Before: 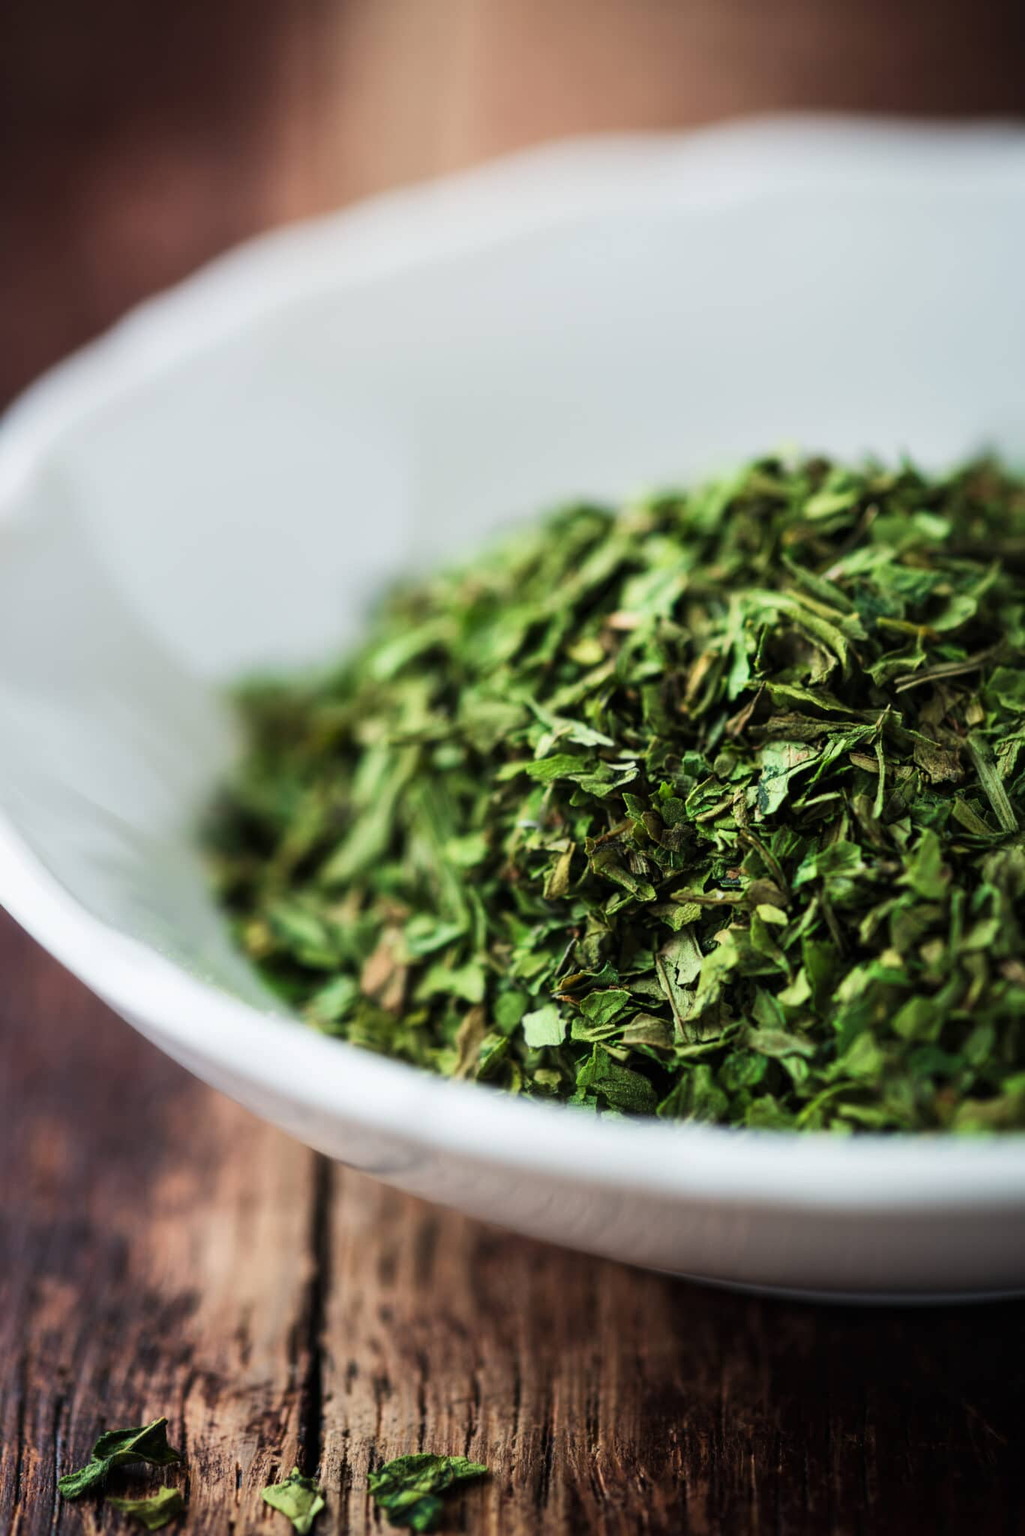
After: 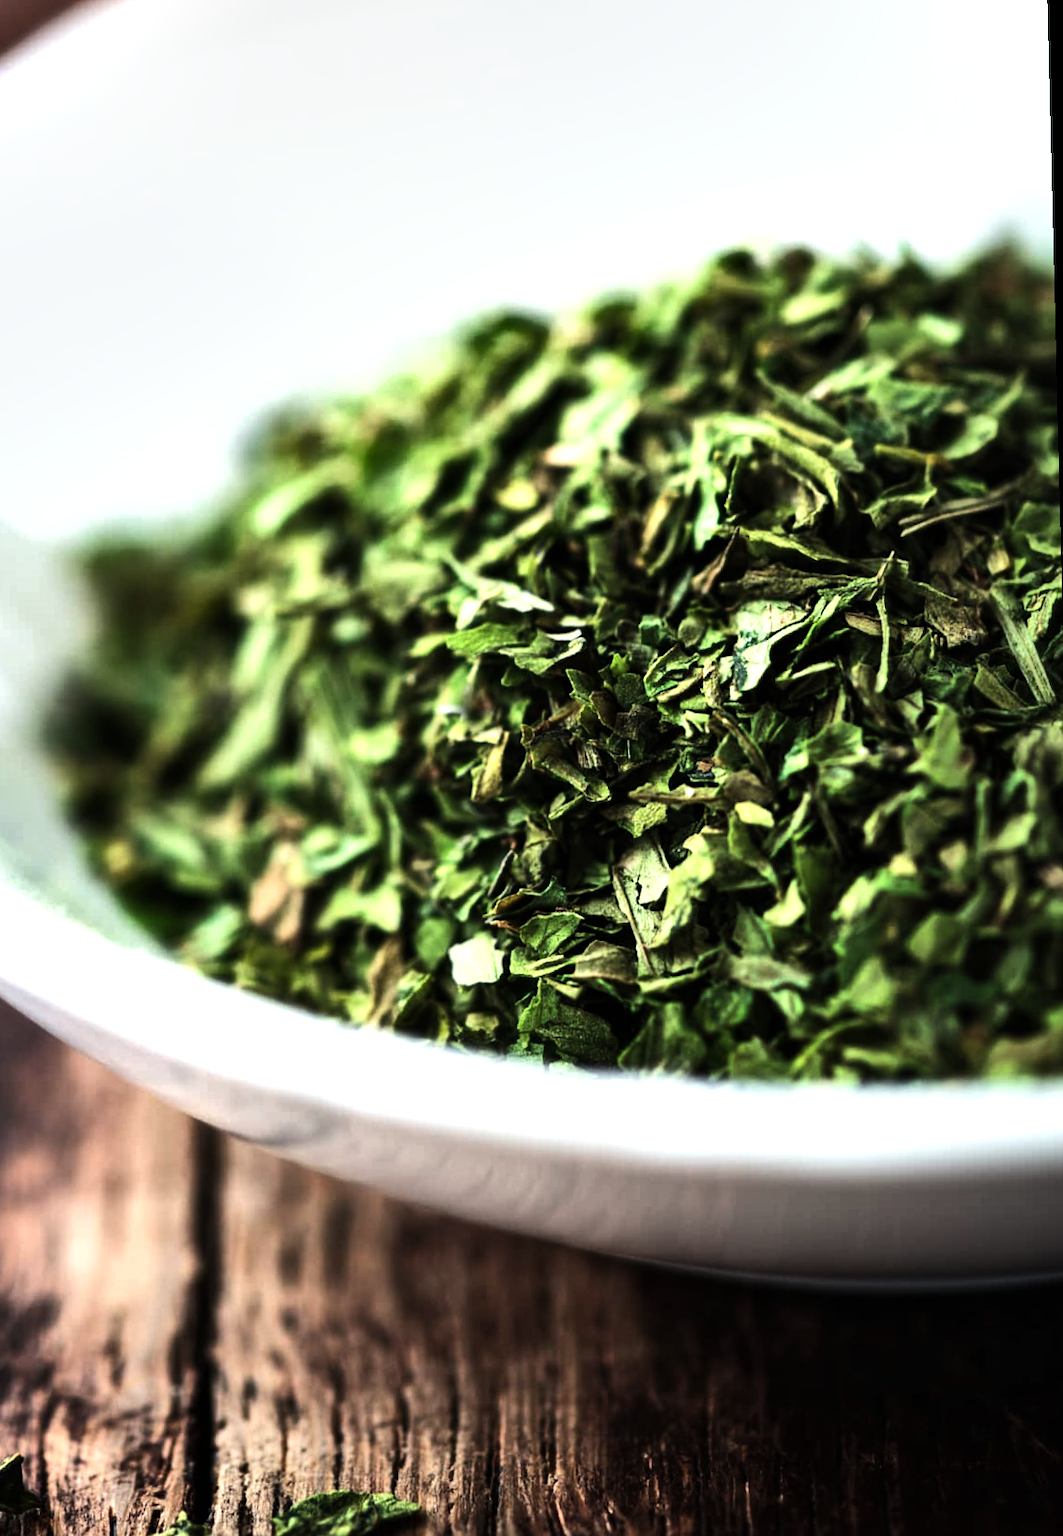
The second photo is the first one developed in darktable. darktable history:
contrast brightness saturation: saturation -0.1
crop: left 16.315%, top 14.246%
shadows and highlights: shadows 43.71, white point adjustment -1.46, soften with gaussian
rotate and perspective: rotation -1.42°, crop left 0.016, crop right 0.984, crop top 0.035, crop bottom 0.965
tone equalizer: -8 EV -1.08 EV, -7 EV -1.01 EV, -6 EV -0.867 EV, -5 EV -0.578 EV, -3 EV 0.578 EV, -2 EV 0.867 EV, -1 EV 1.01 EV, +0 EV 1.08 EV, edges refinement/feathering 500, mask exposure compensation -1.57 EV, preserve details no
